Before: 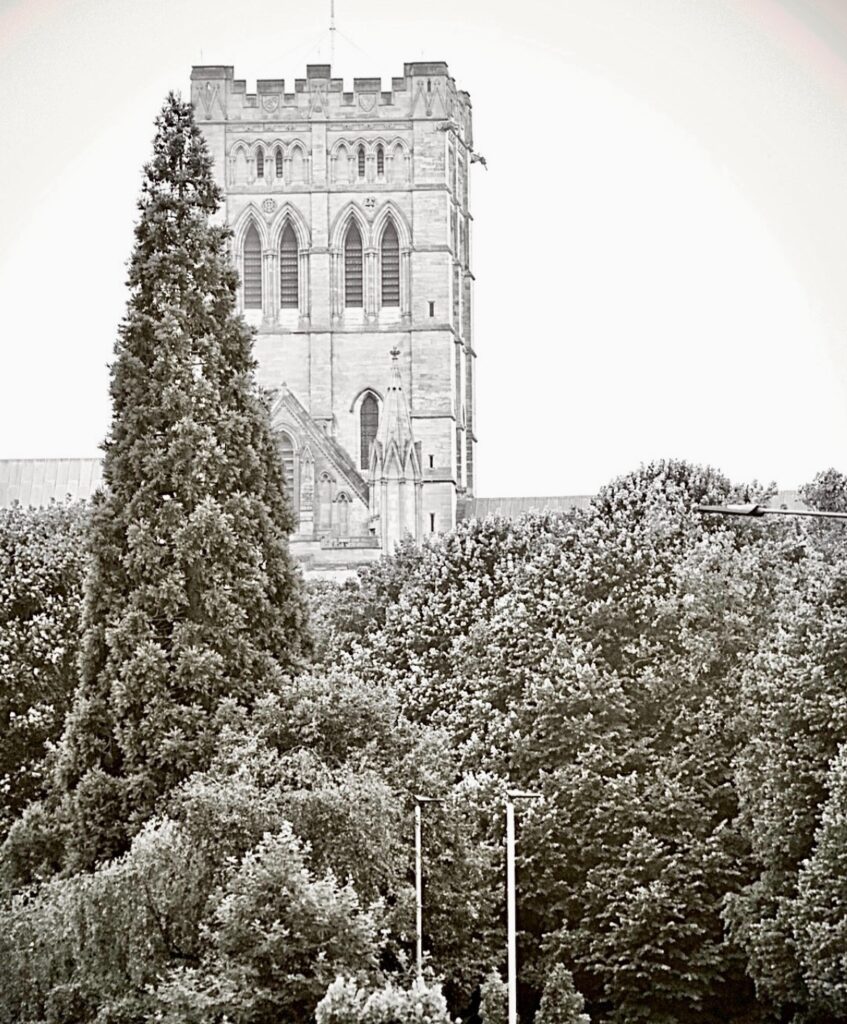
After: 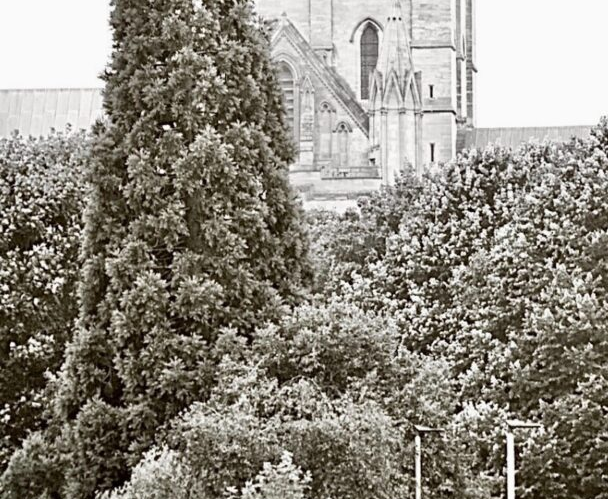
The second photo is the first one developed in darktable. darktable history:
crop: top 36.165%, right 28.116%, bottom 15.068%
